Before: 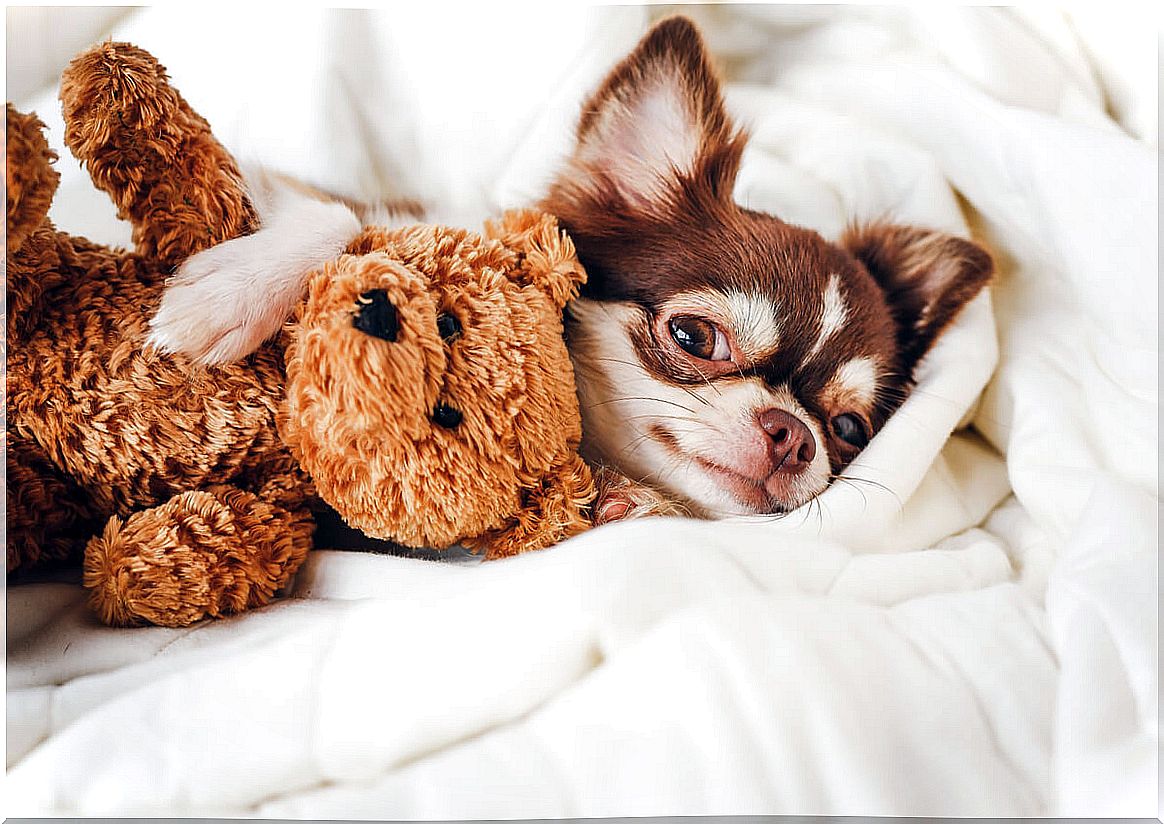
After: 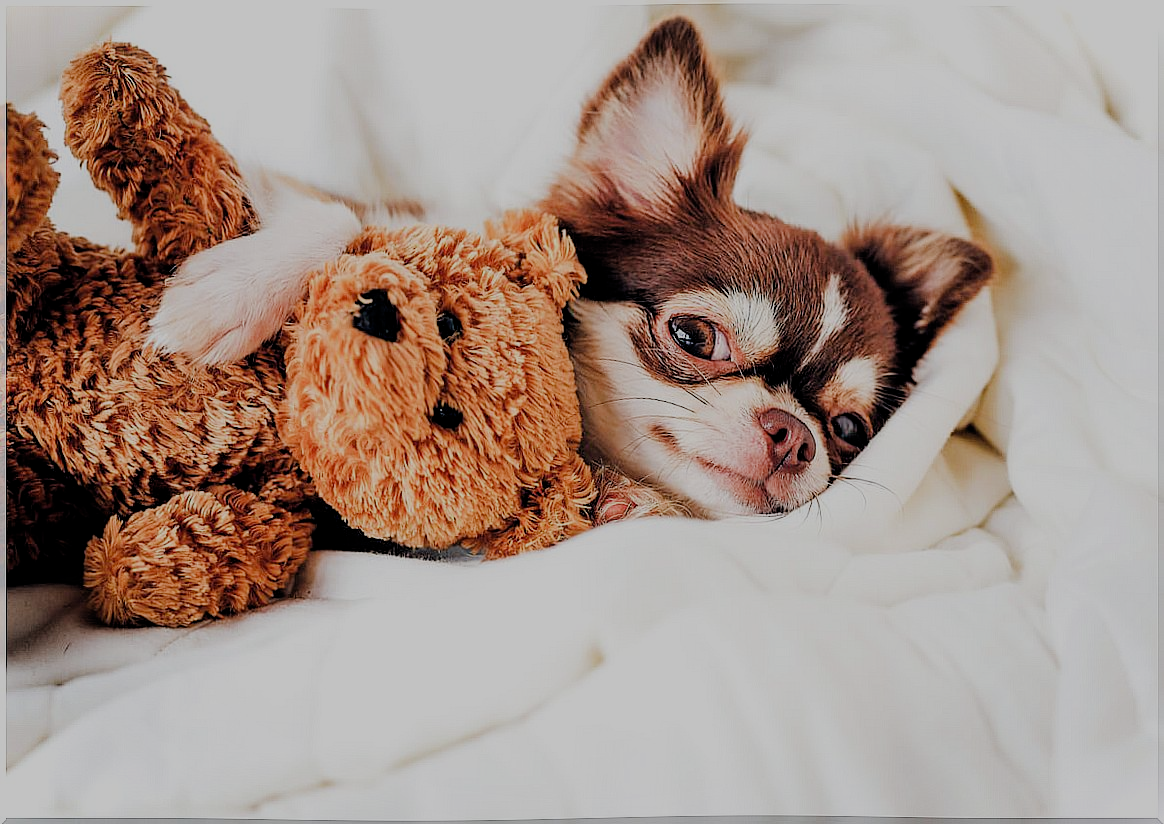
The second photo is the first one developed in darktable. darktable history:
filmic rgb: middle gray luminance 18.16%, black relative exposure -7.54 EV, white relative exposure 8.48 EV, target black luminance 0%, hardness 2.23, latitude 18.03%, contrast 0.869, highlights saturation mix 3.93%, shadows ↔ highlights balance 10.18%
haze removal: compatibility mode true, adaptive false
